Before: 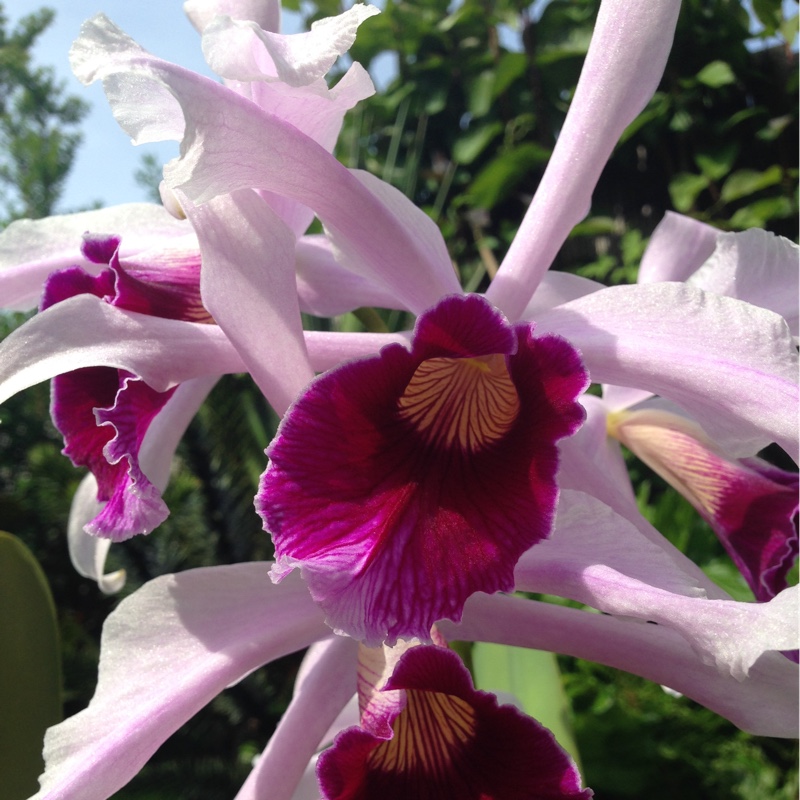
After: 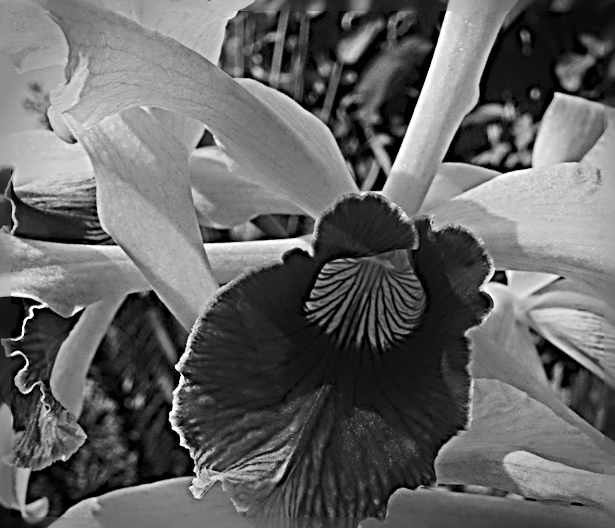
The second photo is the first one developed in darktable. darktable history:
monochrome: a -71.75, b 75.82
white balance: red 0.766, blue 1.537
vignetting: fall-off start 88.03%, fall-off radius 24.9%
crop and rotate: left 10.77%, top 5.1%, right 10.41%, bottom 16.76%
contrast brightness saturation: contrast 0.2, brightness 0.16, saturation 0.22
rotate and perspective: rotation -5°, crop left 0.05, crop right 0.952, crop top 0.11, crop bottom 0.89
sharpen: radius 4.001, amount 2
